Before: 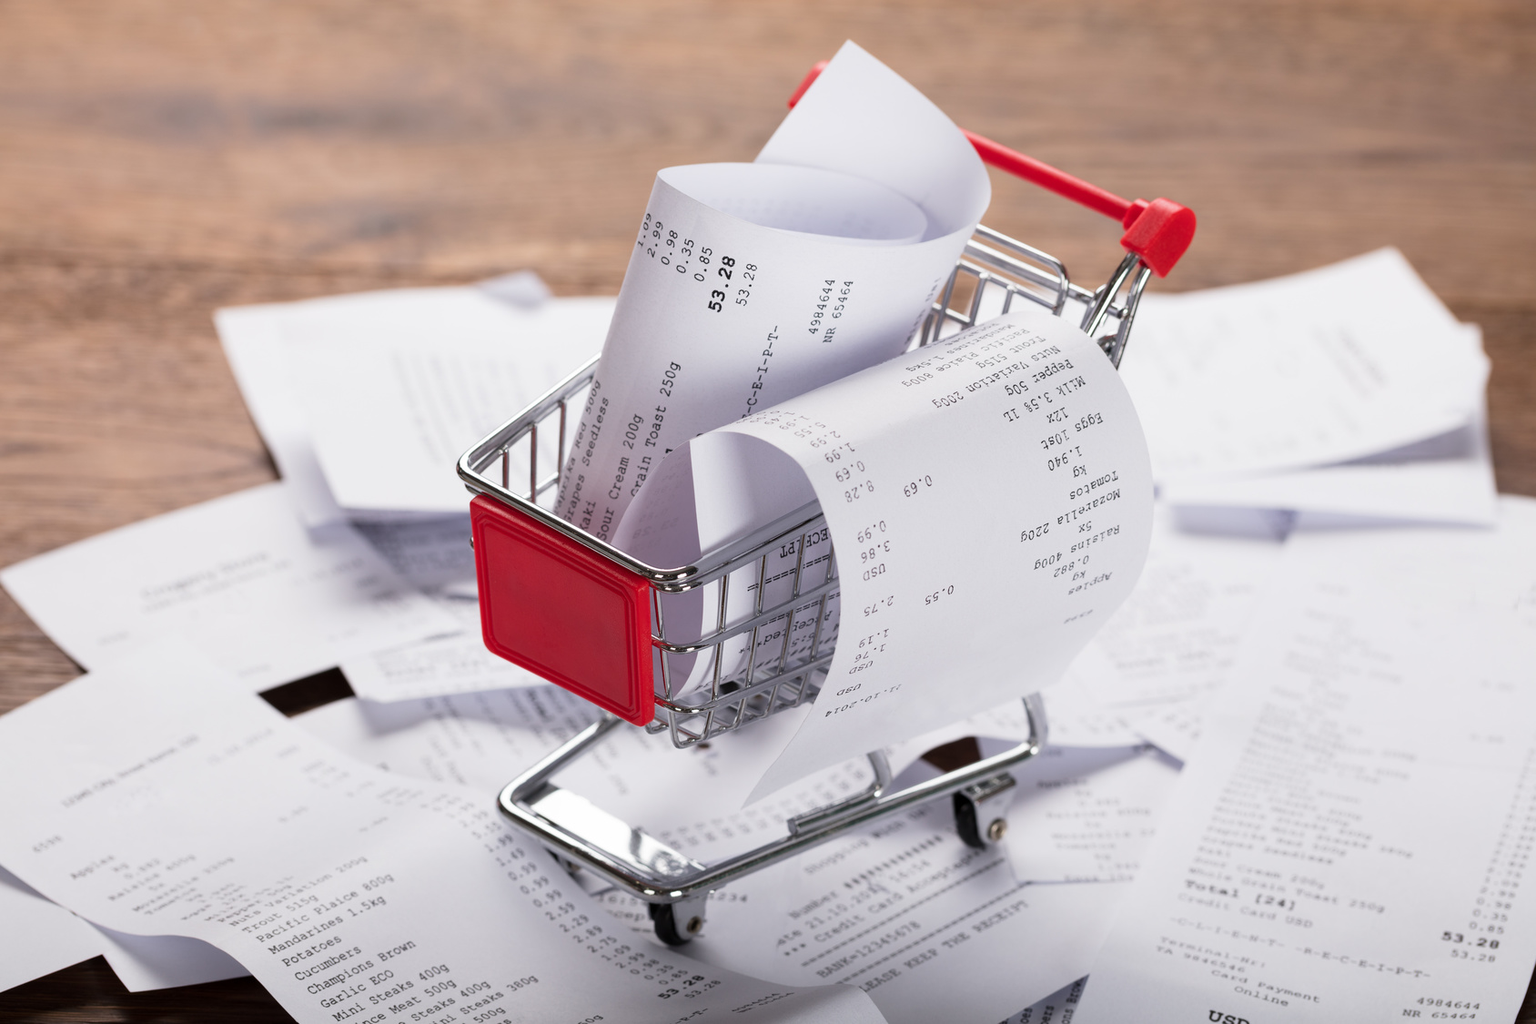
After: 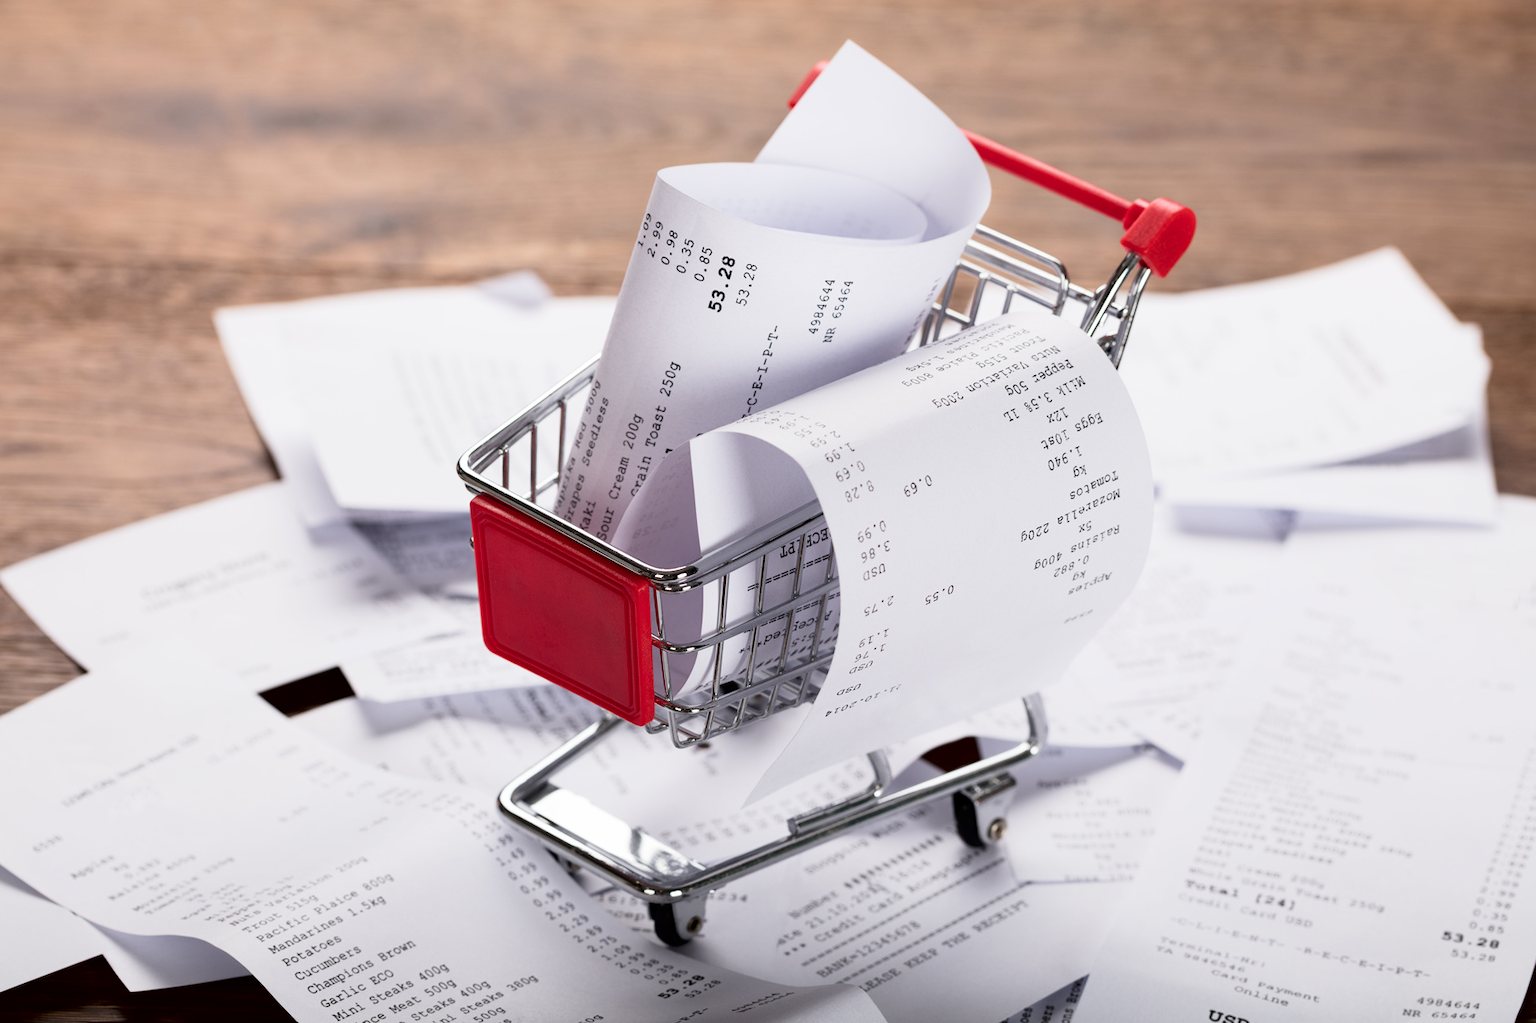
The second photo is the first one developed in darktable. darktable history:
tone curve: curves: ch0 [(0, 0) (0.118, 0.034) (0.182, 0.124) (0.265, 0.214) (0.504, 0.508) (0.783, 0.825) (1, 1)], color space Lab, independent channels, preserve colors none
